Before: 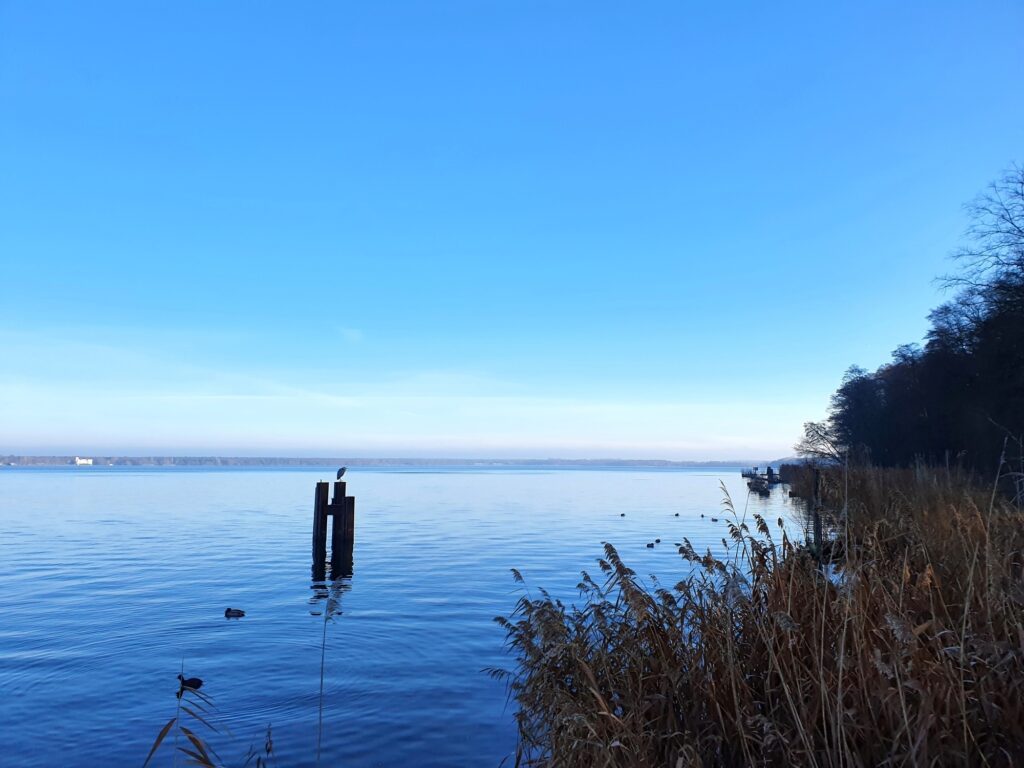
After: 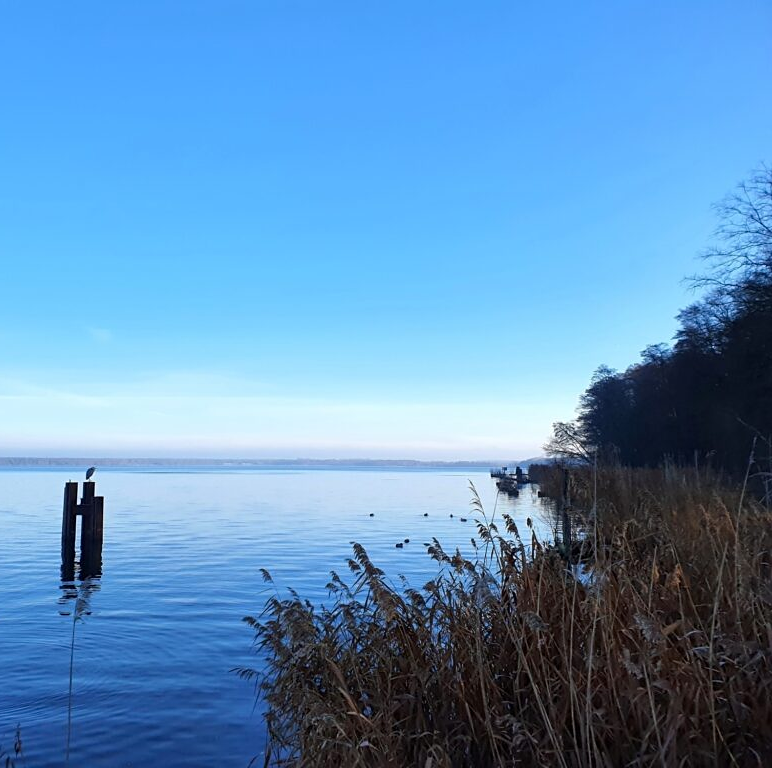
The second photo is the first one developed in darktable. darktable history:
crop and rotate: left 24.6%
sharpen: amount 0.2
